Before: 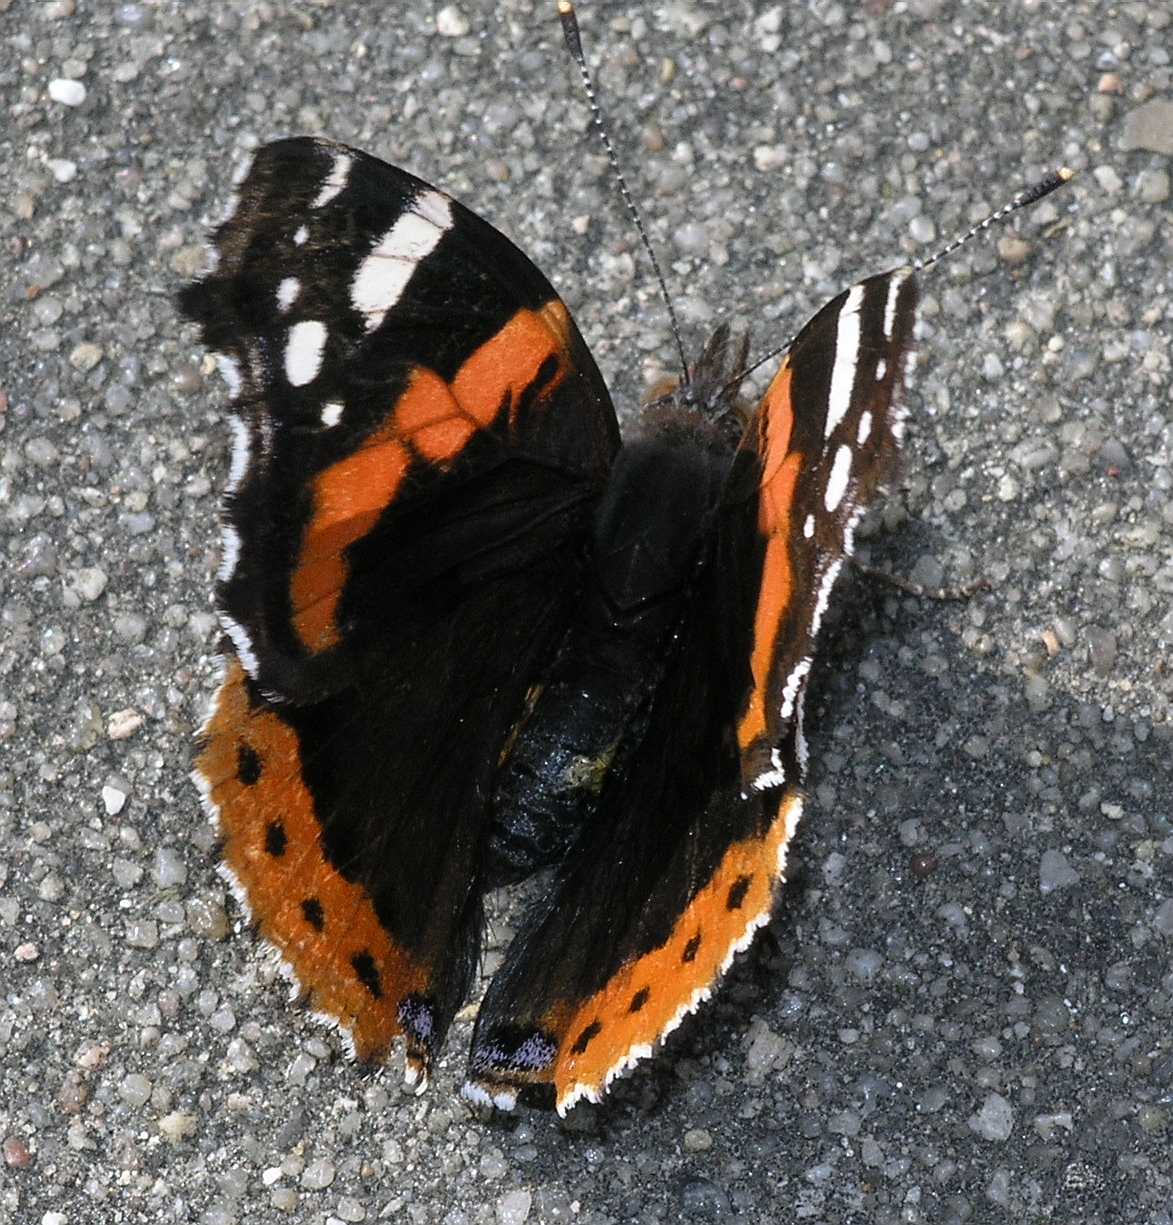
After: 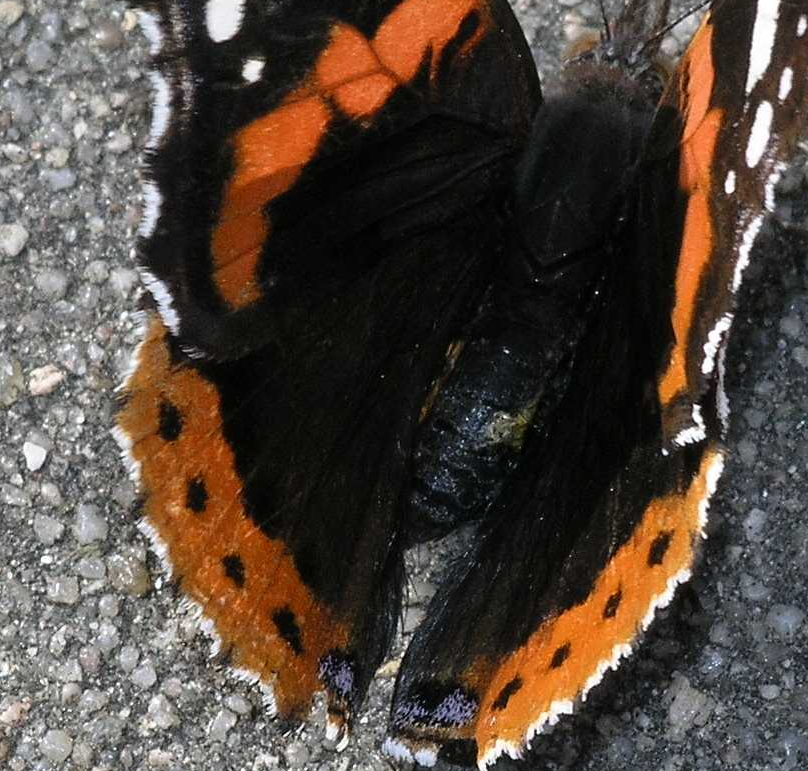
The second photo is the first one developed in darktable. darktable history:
crop: left 6.743%, top 28.16%, right 24.318%, bottom 8.867%
